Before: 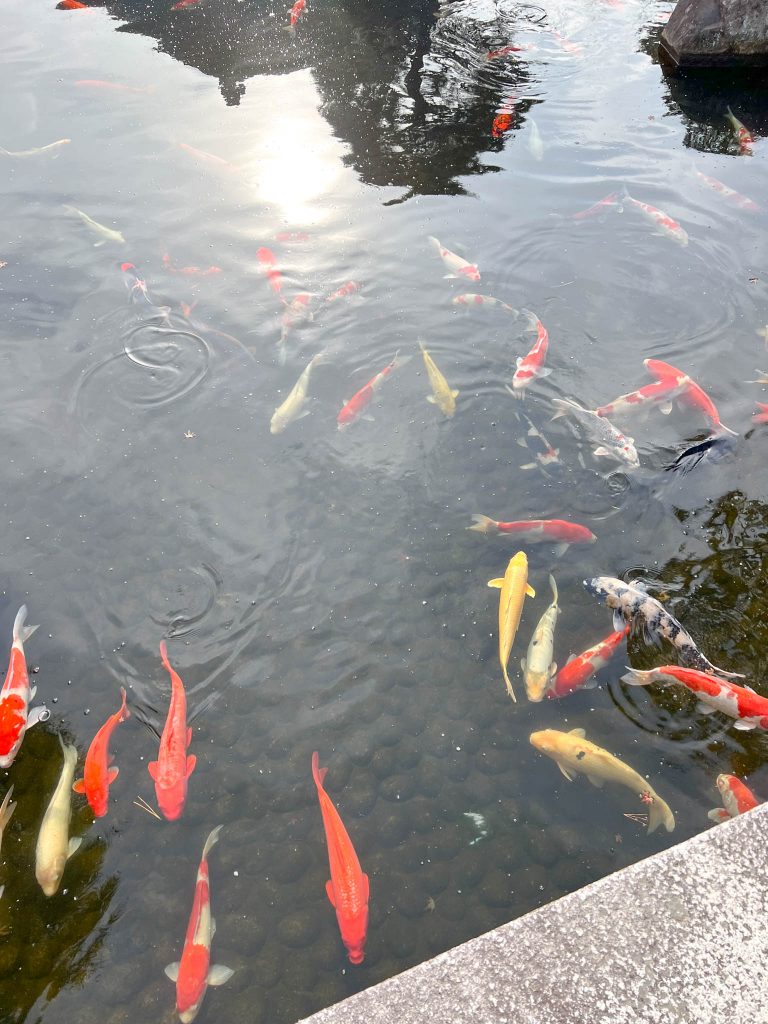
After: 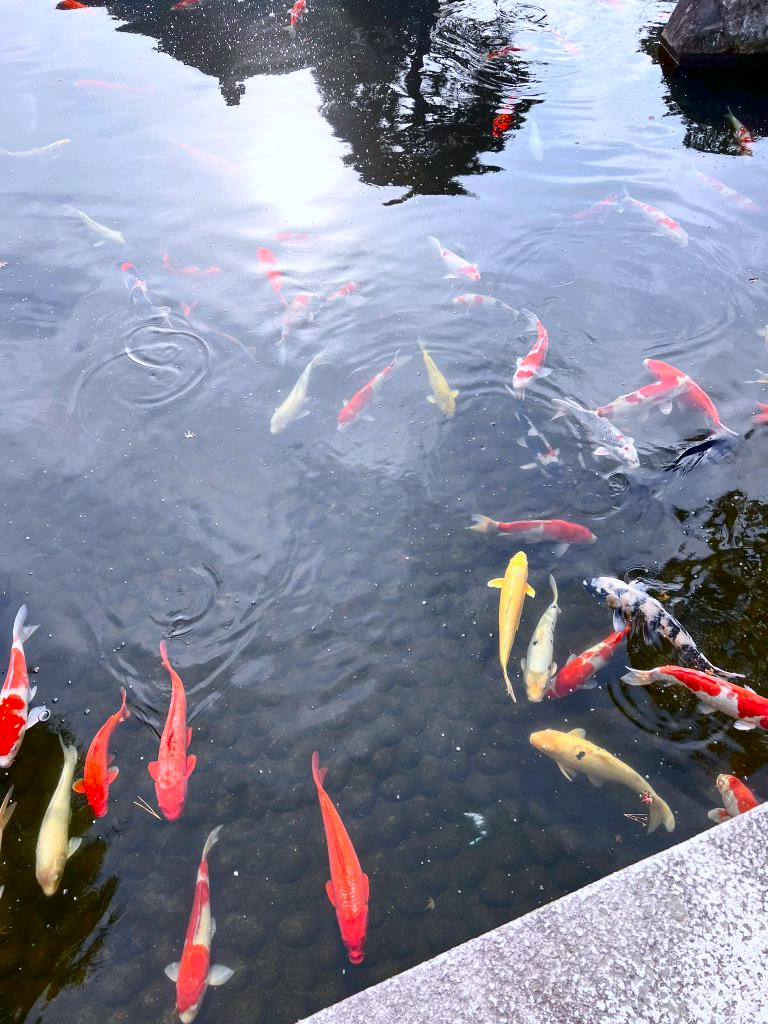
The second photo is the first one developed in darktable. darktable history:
contrast brightness saturation: contrast 0.21, brightness -0.11, saturation 0.21
white balance: red 0.967, blue 1.119, emerald 0.756
